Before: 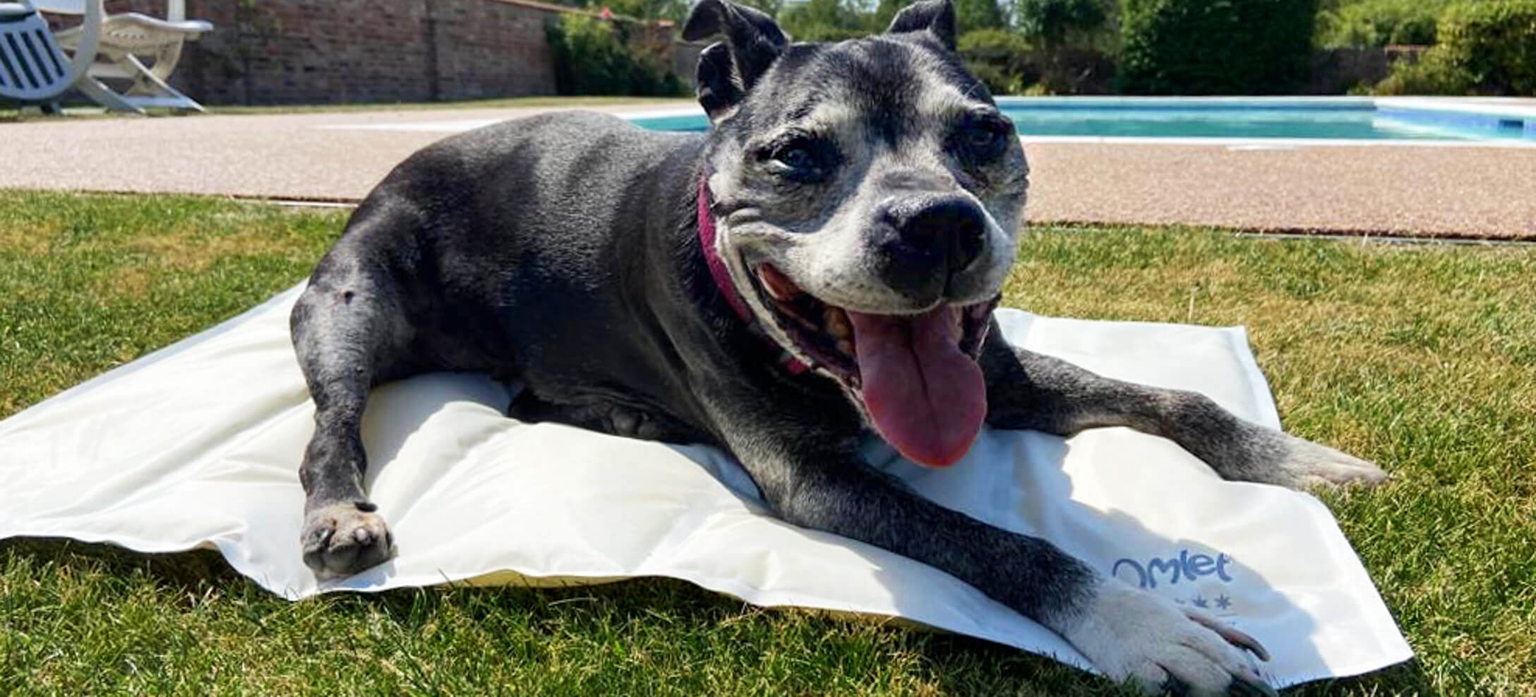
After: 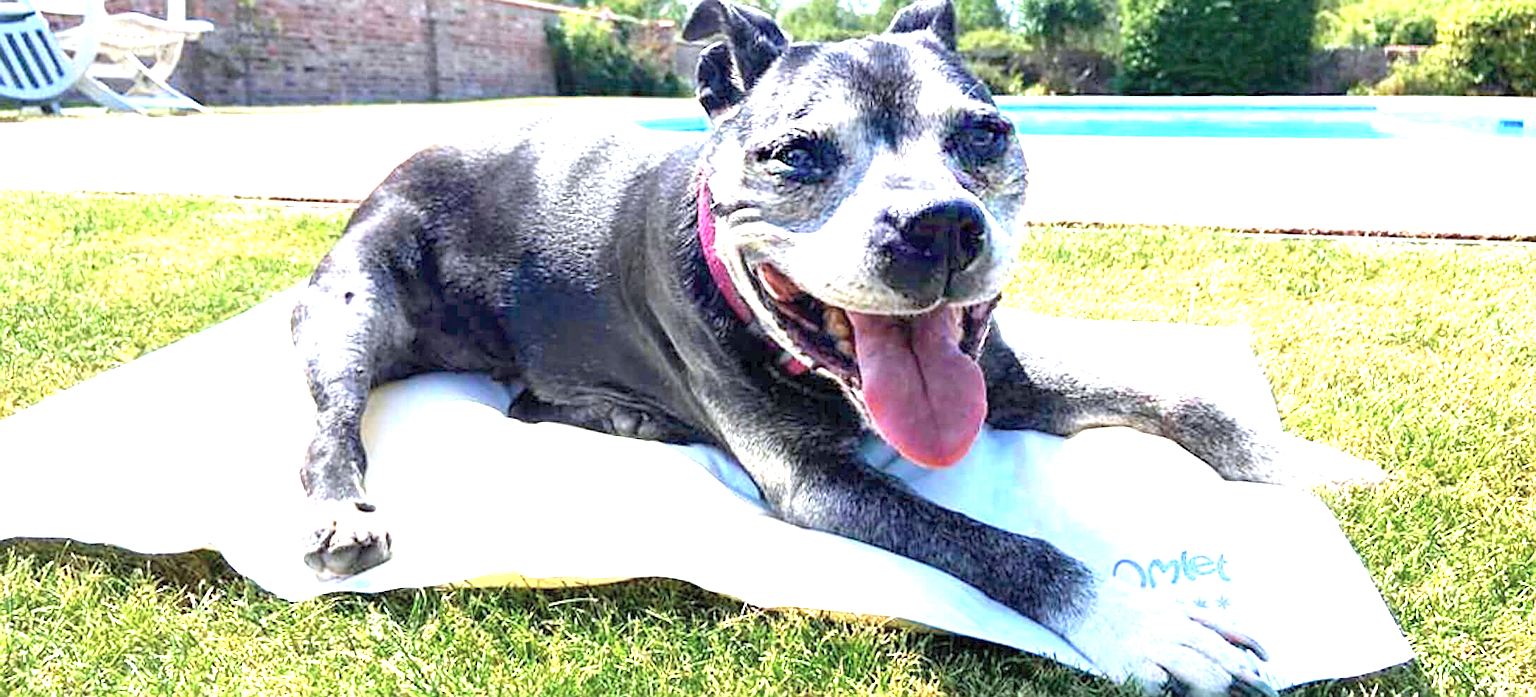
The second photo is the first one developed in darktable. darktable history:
sharpen: on, module defaults
exposure: exposure 2.272 EV, compensate highlight preservation false
color calibration: illuminant as shot in camera, x 0.358, y 0.373, temperature 4628.91 K
color zones: curves: ch1 [(0, 0.469) (0.001, 0.469) (0.12, 0.446) (0.248, 0.469) (0.5, 0.5) (0.748, 0.5) (0.999, 0.469) (1, 0.469)]
contrast brightness saturation: brightness 0.122
